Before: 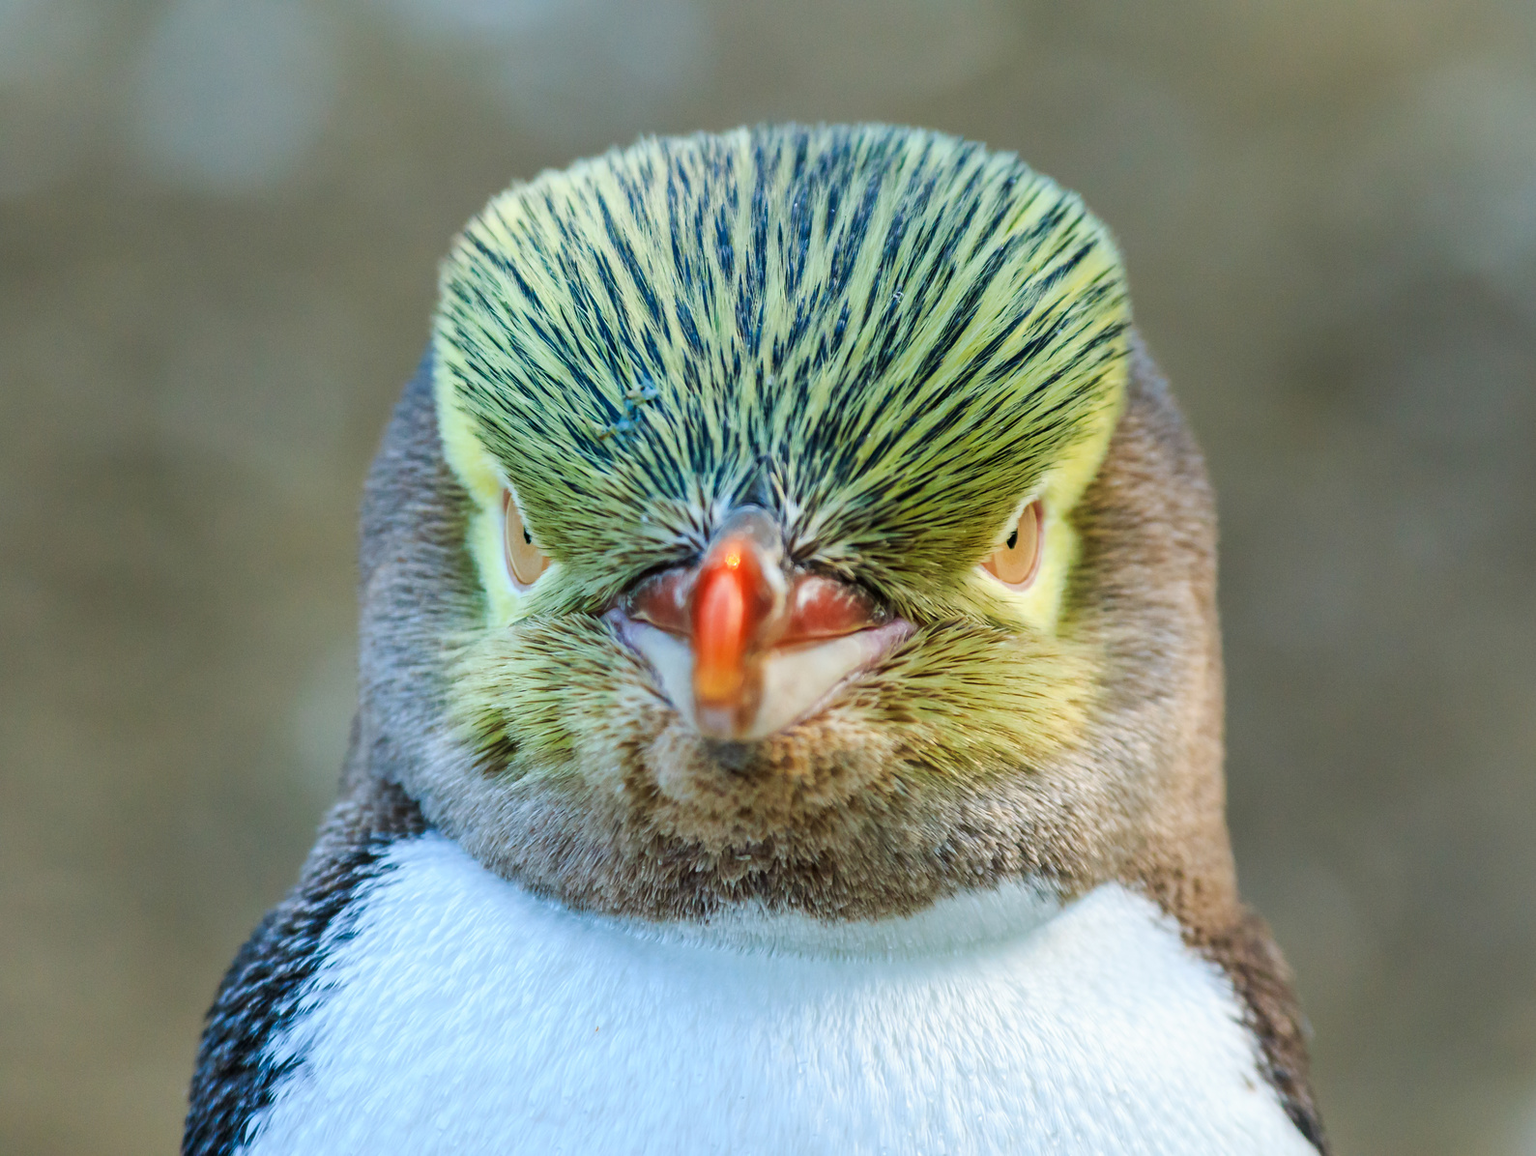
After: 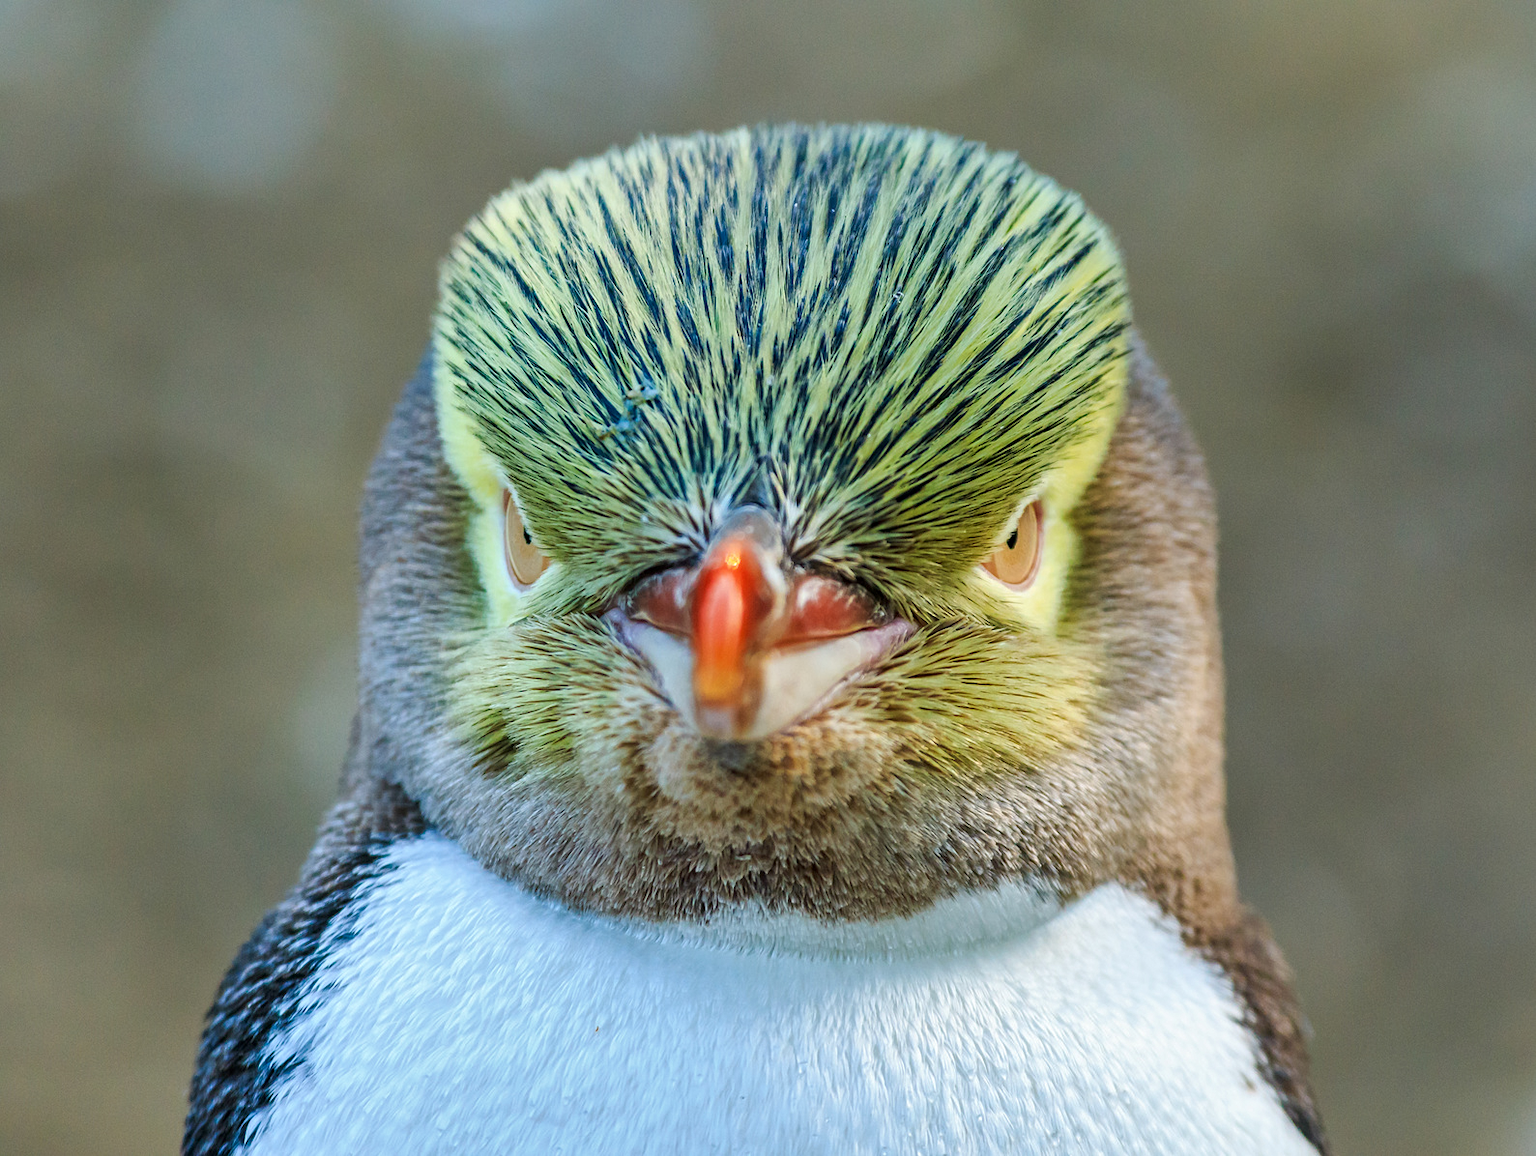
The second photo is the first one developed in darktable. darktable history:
shadows and highlights: low approximation 0.01, soften with gaussian
contrast equalizer: y [[0.5, 0.5, 0.5, 0.512, 0.552, 0.62], [0.5 ×6], [0.5 ×4, 0.504, 0.553], [0 ×6], [0 ×6]]
